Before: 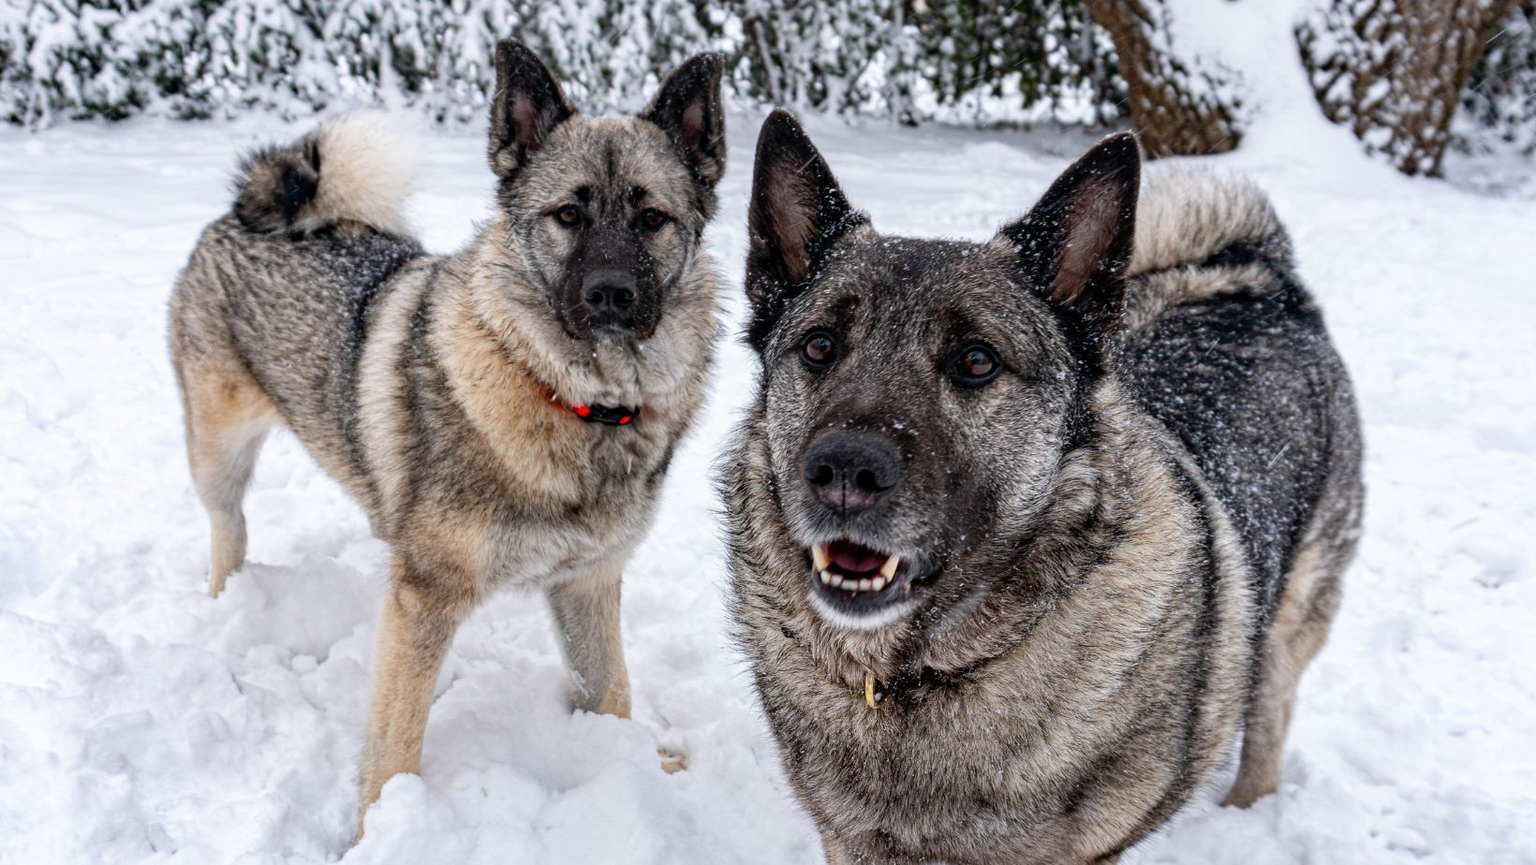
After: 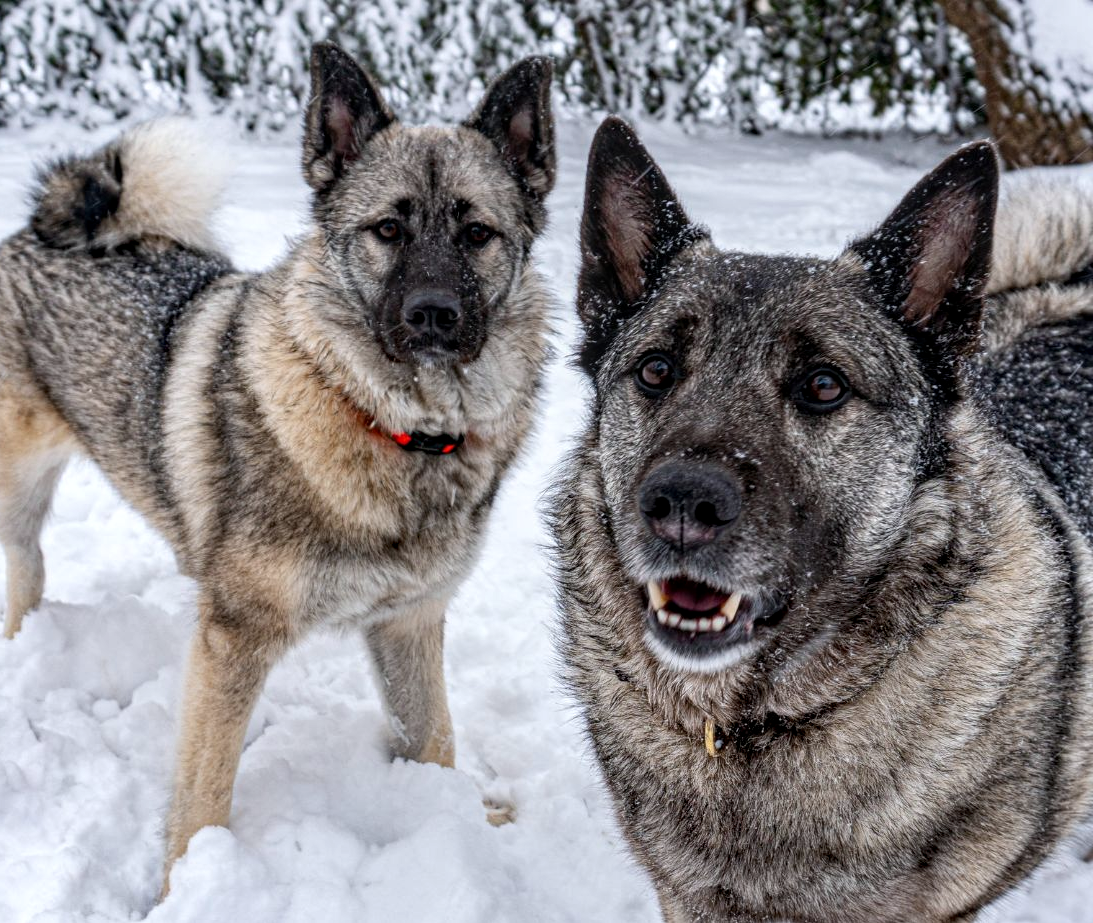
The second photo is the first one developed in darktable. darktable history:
local contrast: on, module defaults
white balance: red 0.986, blue 1.01
crop and rotate: left 13.409%, right 19.924%
